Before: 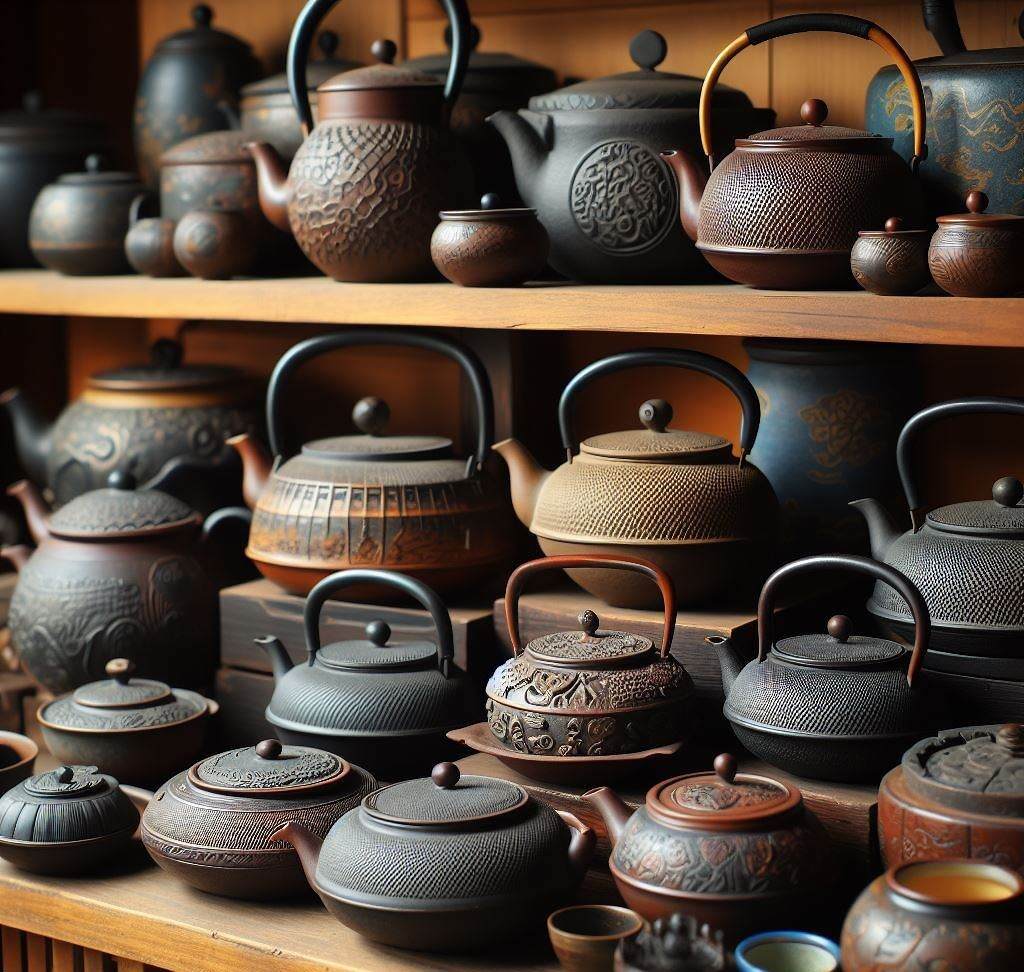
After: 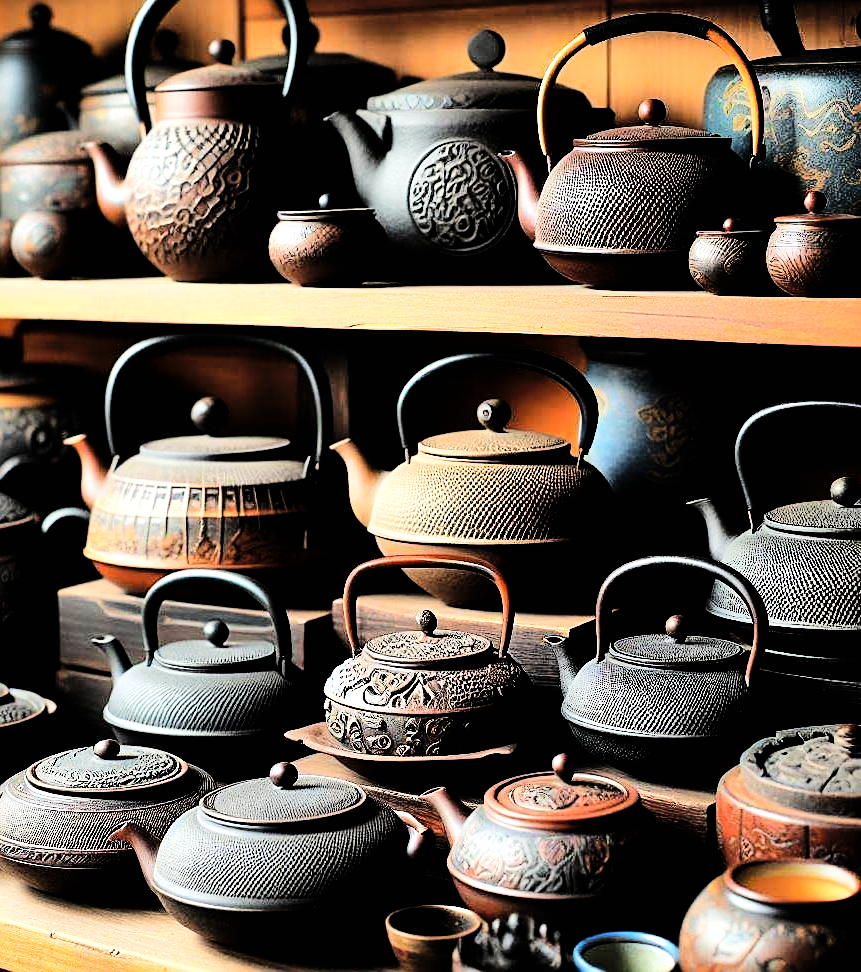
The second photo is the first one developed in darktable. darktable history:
tone curve: curves: ch0 [(0, 0) (0.55, 0.716) (0.841, 0.969)], color space Lab, linked channels
tone equalizer: -8 EV -0.381 EV, -7 EV -0.404 EV, -6 EV -0.297 EV, -5 EV -0.193 EV, -3 EV 0.205 EV, -2 EV 0.34 EV, -1 EV 0.384 EV, +0 EV 0.435 EV, mask exposure compensation -0.514 EV
crop: left 15.841%
filmic rgb: black relative exposure -5.06 EV, white relative exposure 4 EV, hardness 2.89, contrast 1.3, highlights saturation mix -29.5%
sharpen: on, module defaults
shadows and highlights: shadows 60.85, soften with gaussian
